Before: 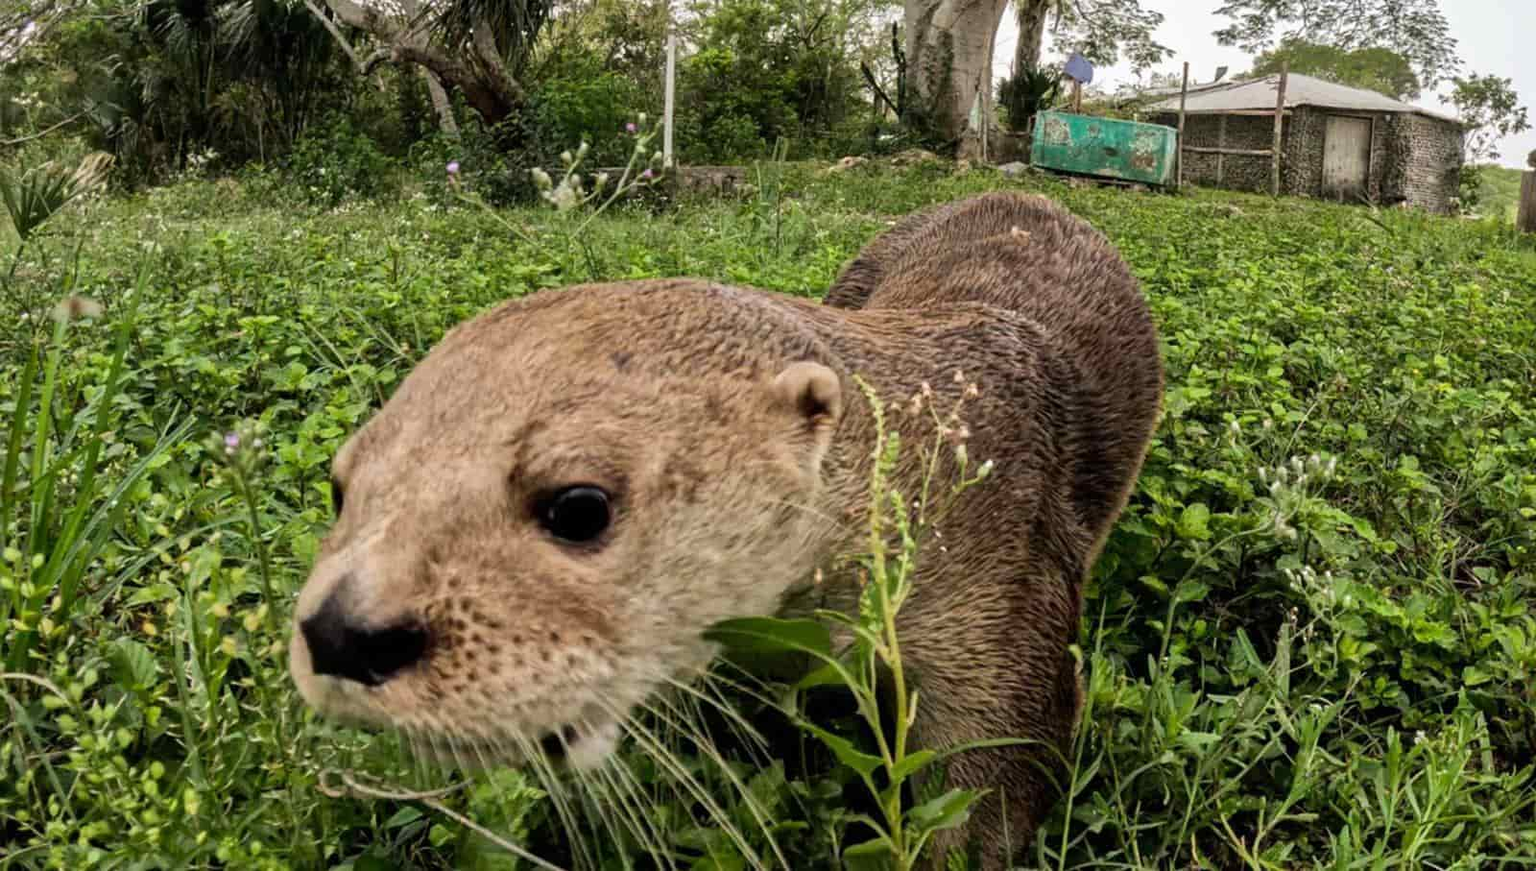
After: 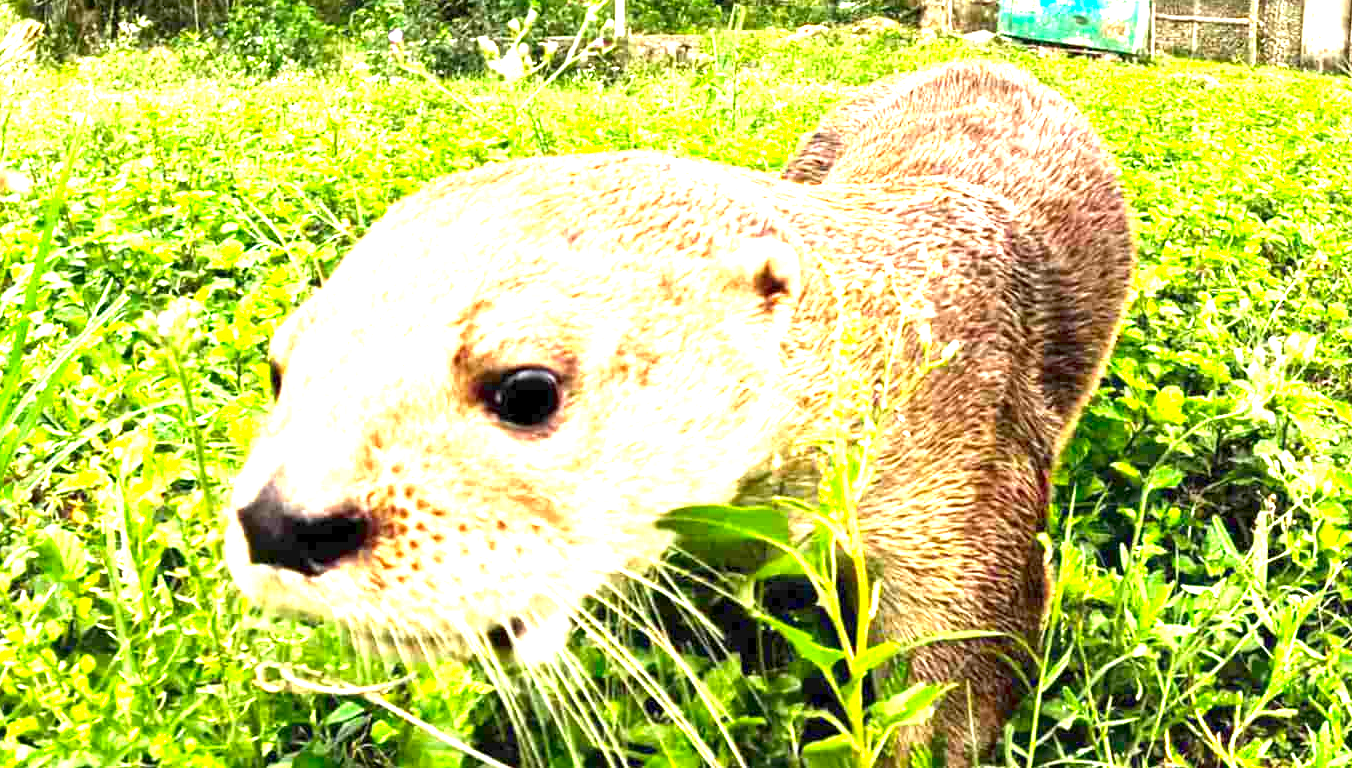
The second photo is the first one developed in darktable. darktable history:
contrast brightness saturation: brightness -0.025, saturation 0.364
exposure: exposure 2.915 EV, compensate highlight preservation false
crop and rotate: left 4.782%, top 15.292%, right 10.71%
